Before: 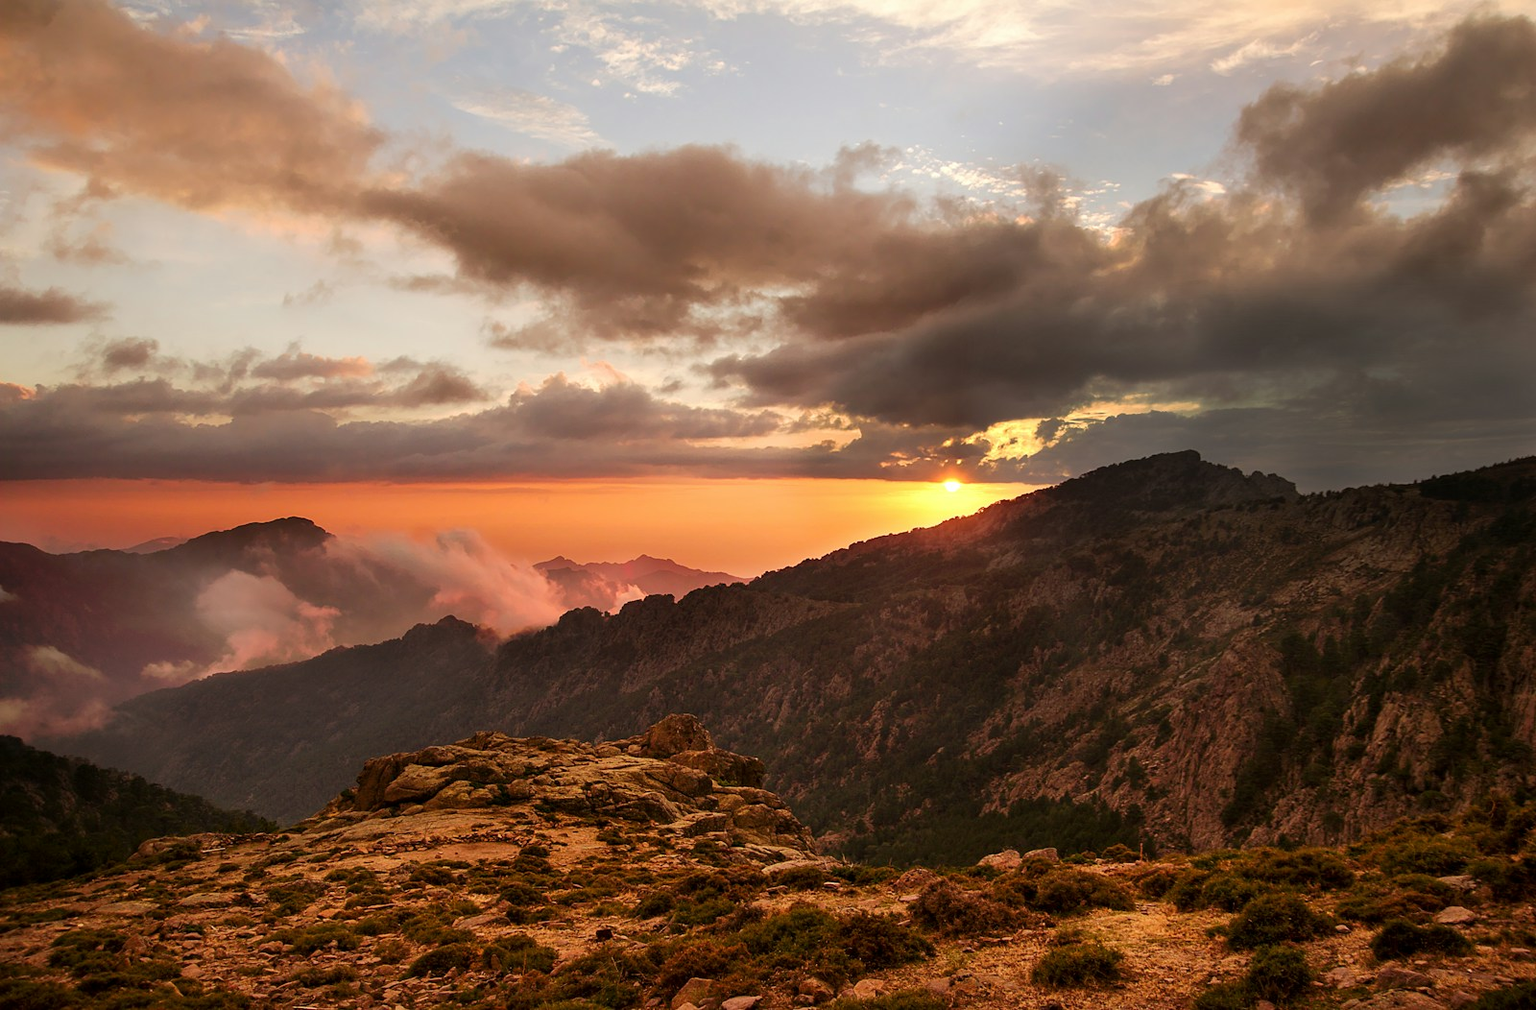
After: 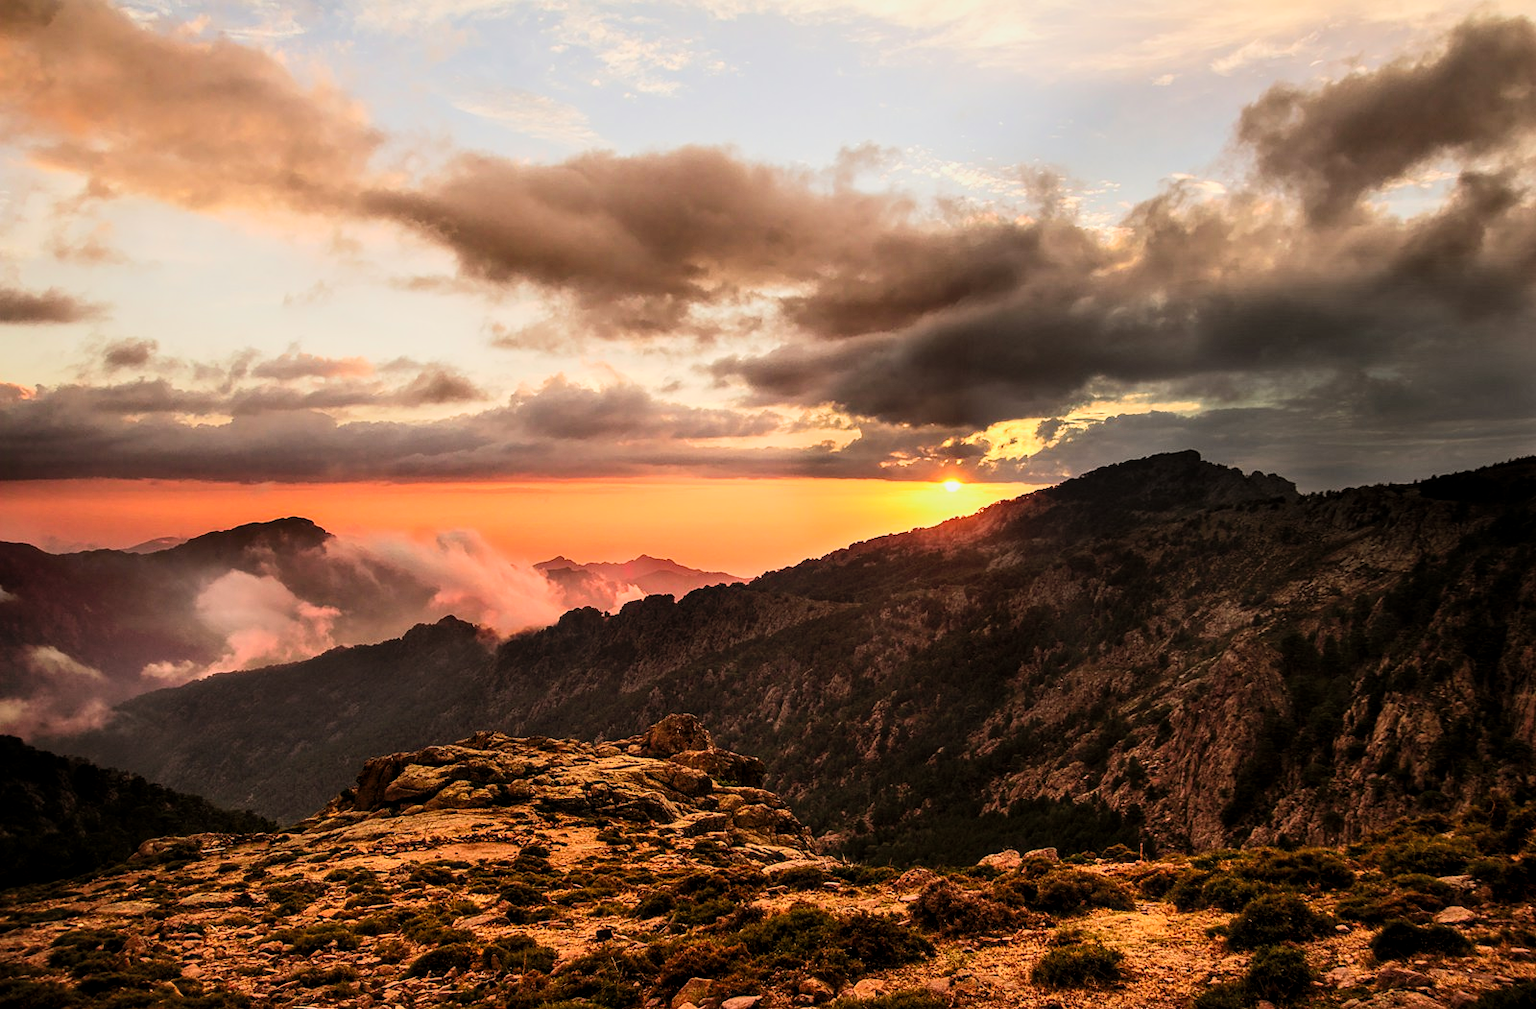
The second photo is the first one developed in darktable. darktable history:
local contrast: detail 130%
filmic rgb: black relative exposure -7.5 EV, white relative exposure 5 EV, hardness 3.31, contrast 1.3, contrast in shadows safe
contrast brightness saturation: contrast 0.2, brightness 0.16, saturation 0.22
